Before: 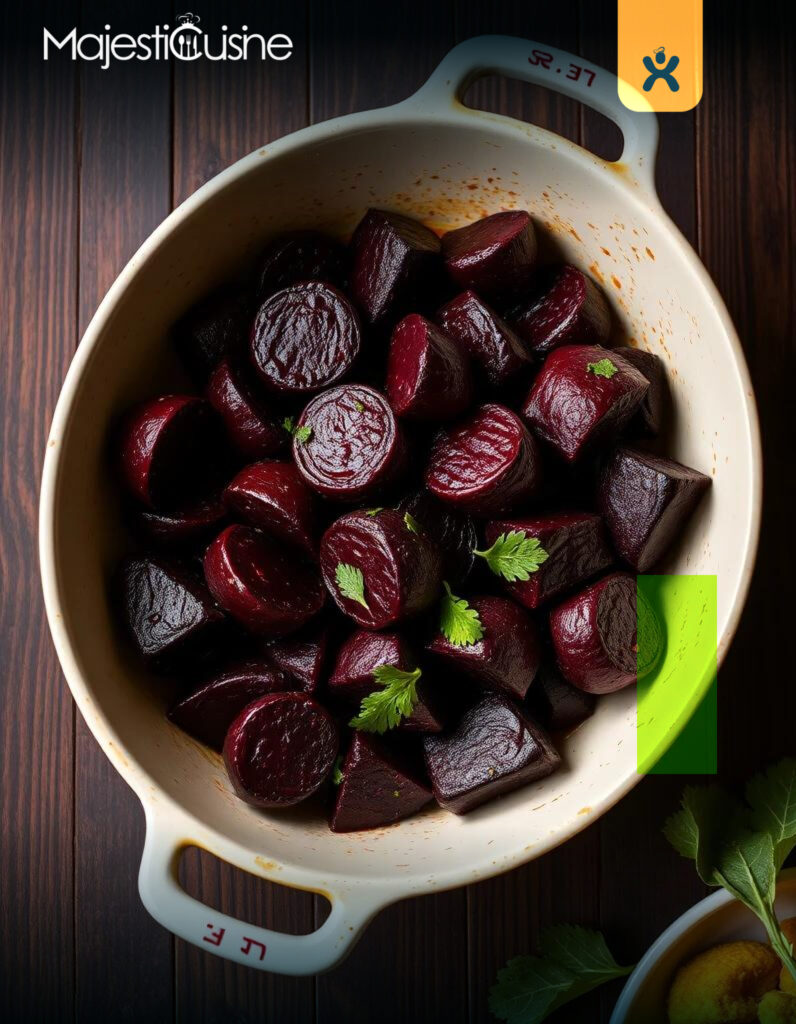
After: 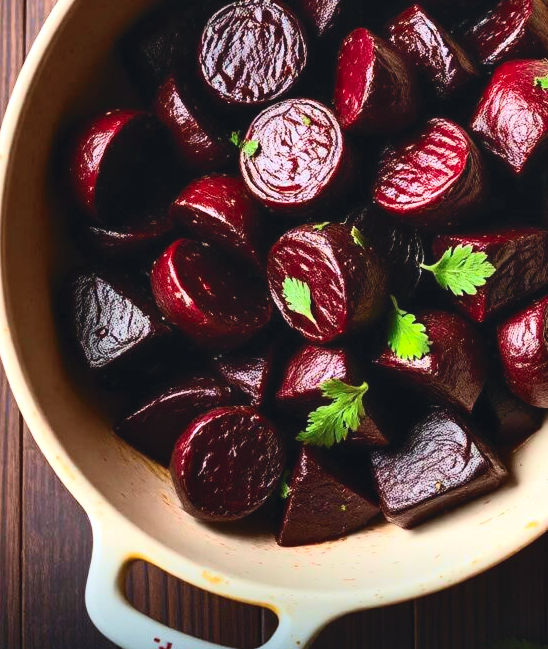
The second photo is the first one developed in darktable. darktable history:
color balance rgb: power › chroma 0.665%, power › hue 60°, perceptual saturation grading › global saturation 0.857%
contrast brightness saturation: contrast 0.2, brightness 0.167, saturation 0.225
local contrast: mode bilateral grid, contrast 9, coarseness 24, detail 115%, midtone range 0.2
tone equalizer: -8 EV -0.426 EV, -7 EV -0.412 EV, -6 EV -0.362 EV, -5 EV -0.211 EV, -3 EV 0.246 EV, -2 EV 0.316 EV, -1 EV 0.408 EV, +0 EV 0.444 EV
crop: left 6.733%, top 27.941%, right 24.398%, bottom 8.65%
tone curve: curves: ch0 [(0, 0.045) (0.155, 0.169) (0.46, 0.466) (0.751, 0.788) (1, 0.961)]; ch1 [(0, 0) (0.43, 0.408) (0.472, 0.469) (0.505, 0.503) (0.553, 0.563) (0.592, 0.581) (0.631, 0.625) (1, 1)]; ch2 [(0, 0) (0.505, 0.495) (0.55, 0.557) (0.583, 0.573) (1, 1)], color space Lab, independent channels, preserve colors none
shadows and highlights: soften with gaussian
